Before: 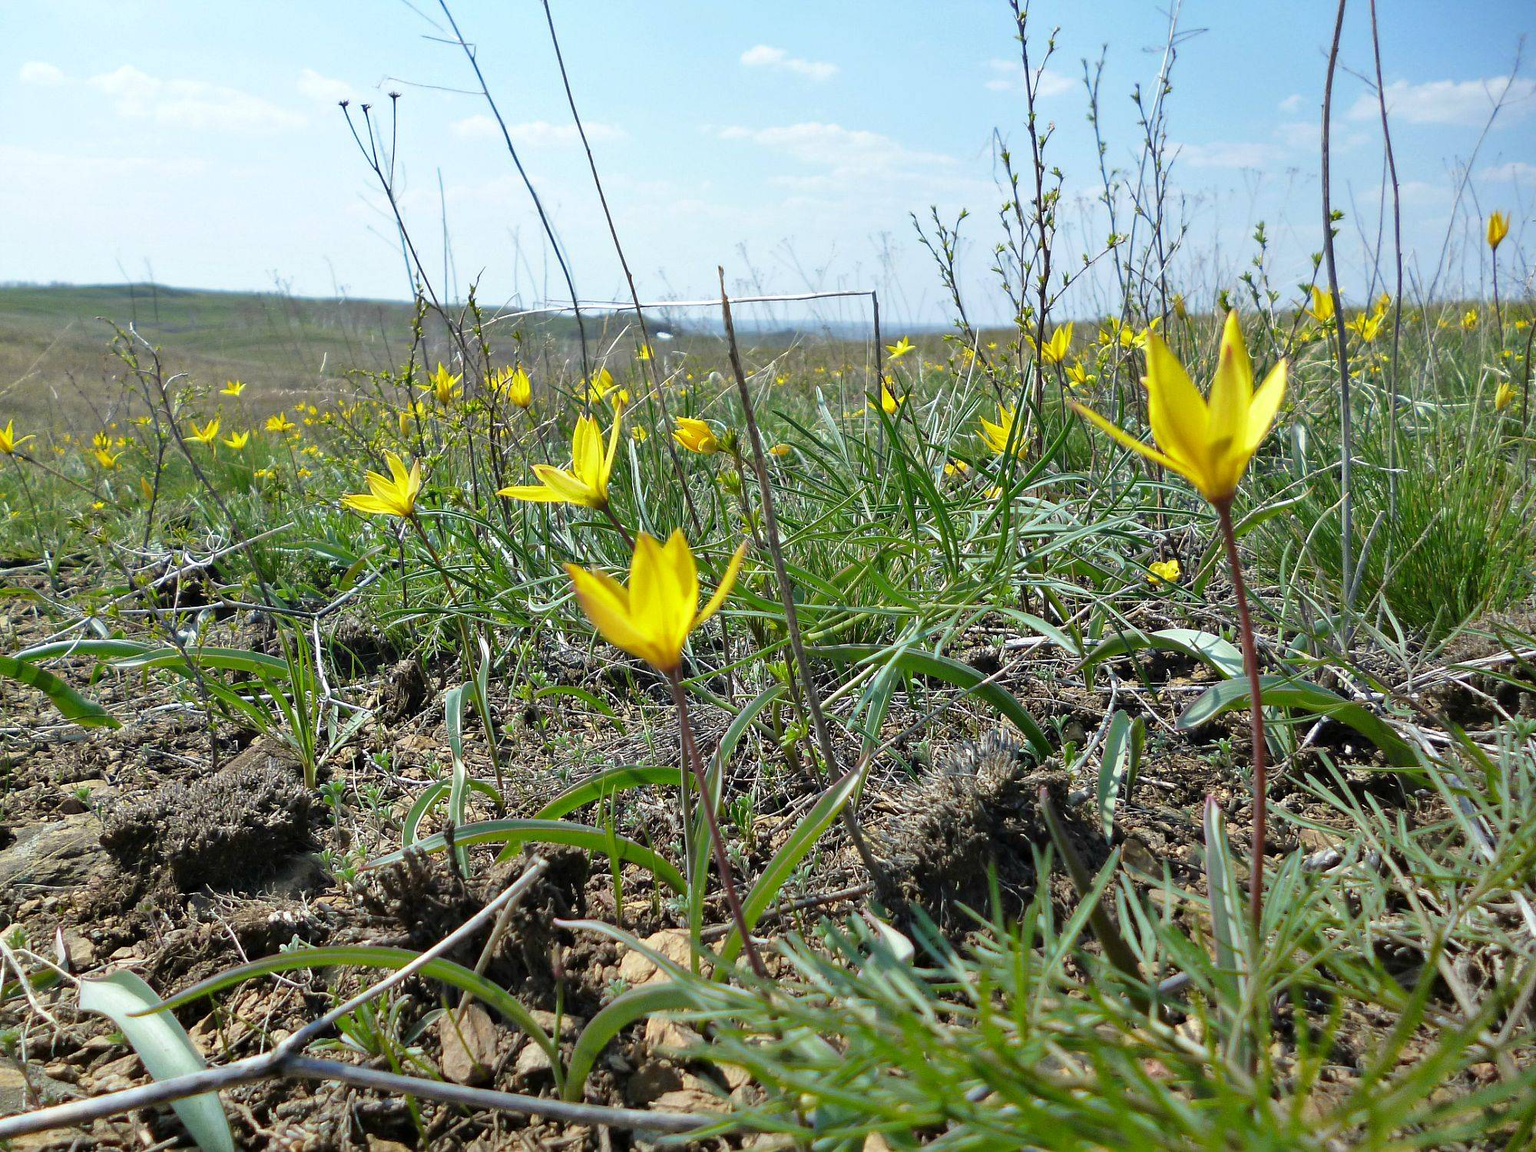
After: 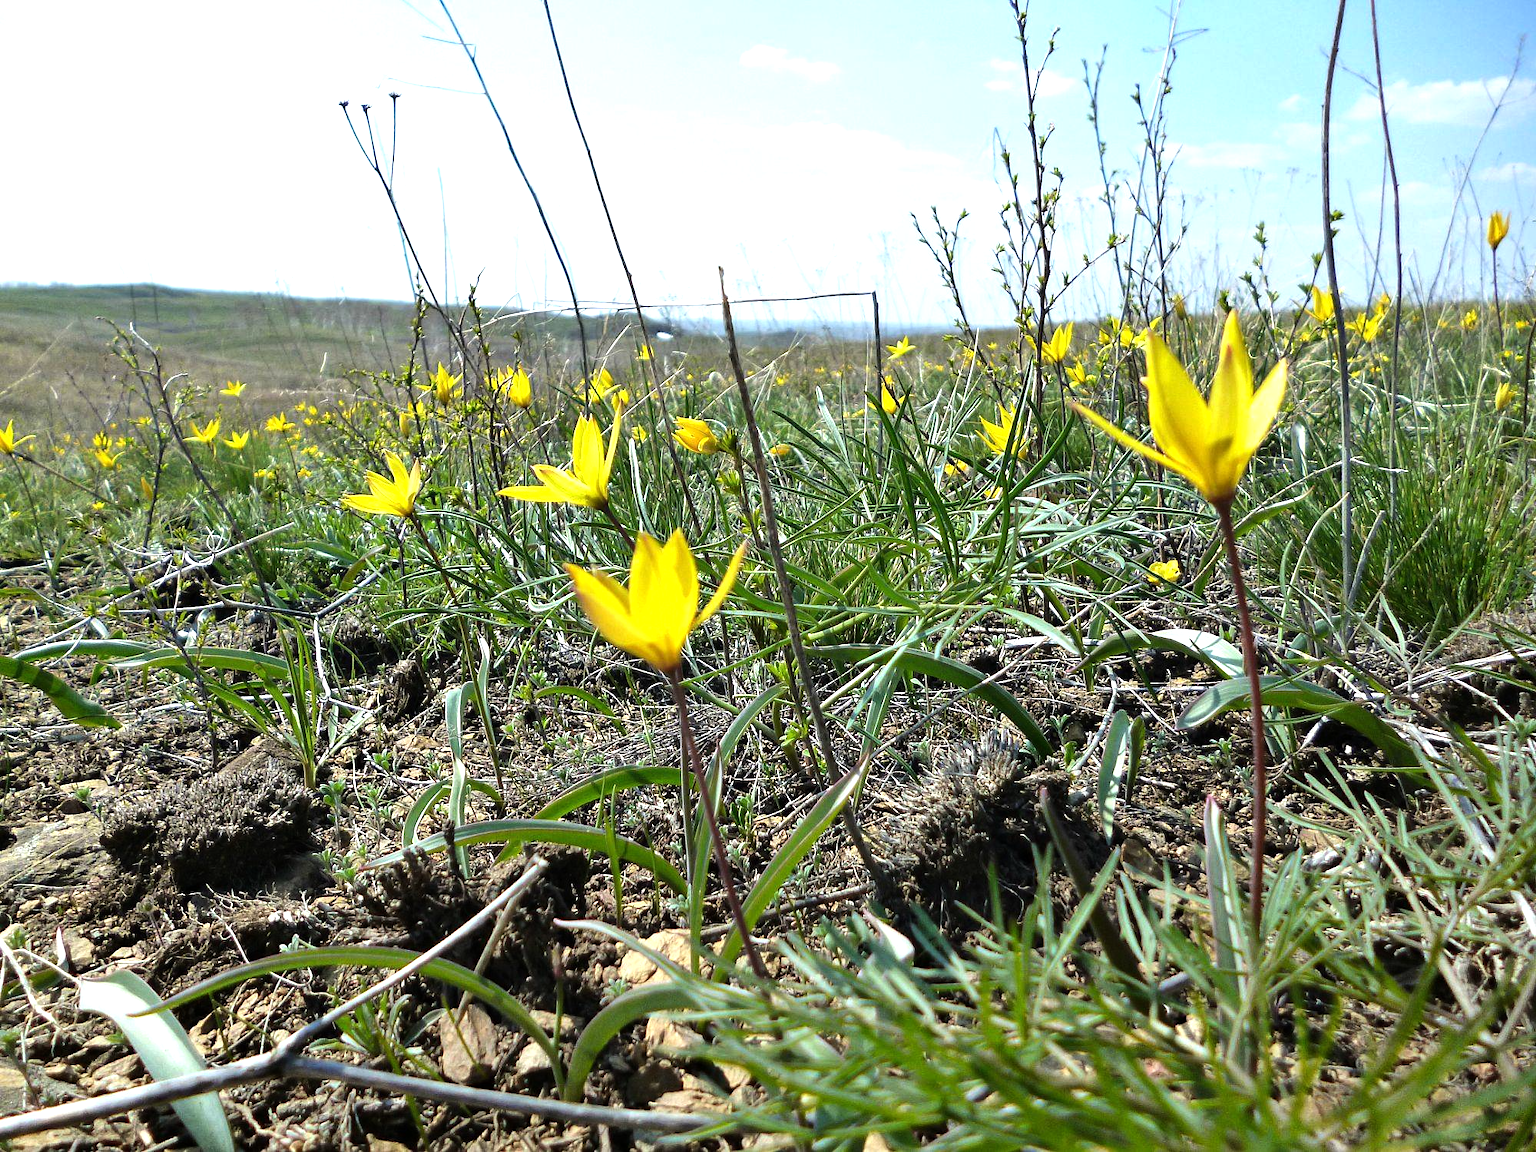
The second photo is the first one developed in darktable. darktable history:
tone equalizer: -8 EV -0.749 EV, -7 EV -0.734 EV, -6 EV -0.594 EV, -5 EV -0.395 EV, -3 EV 0.373 EV, -2 EV 0.6 EV, -1 EV 0.688 EV, +0 EV 0.726 EV, edges refinement/feathering 500, mask exposure compensation -1.57 EV, preserve details no
